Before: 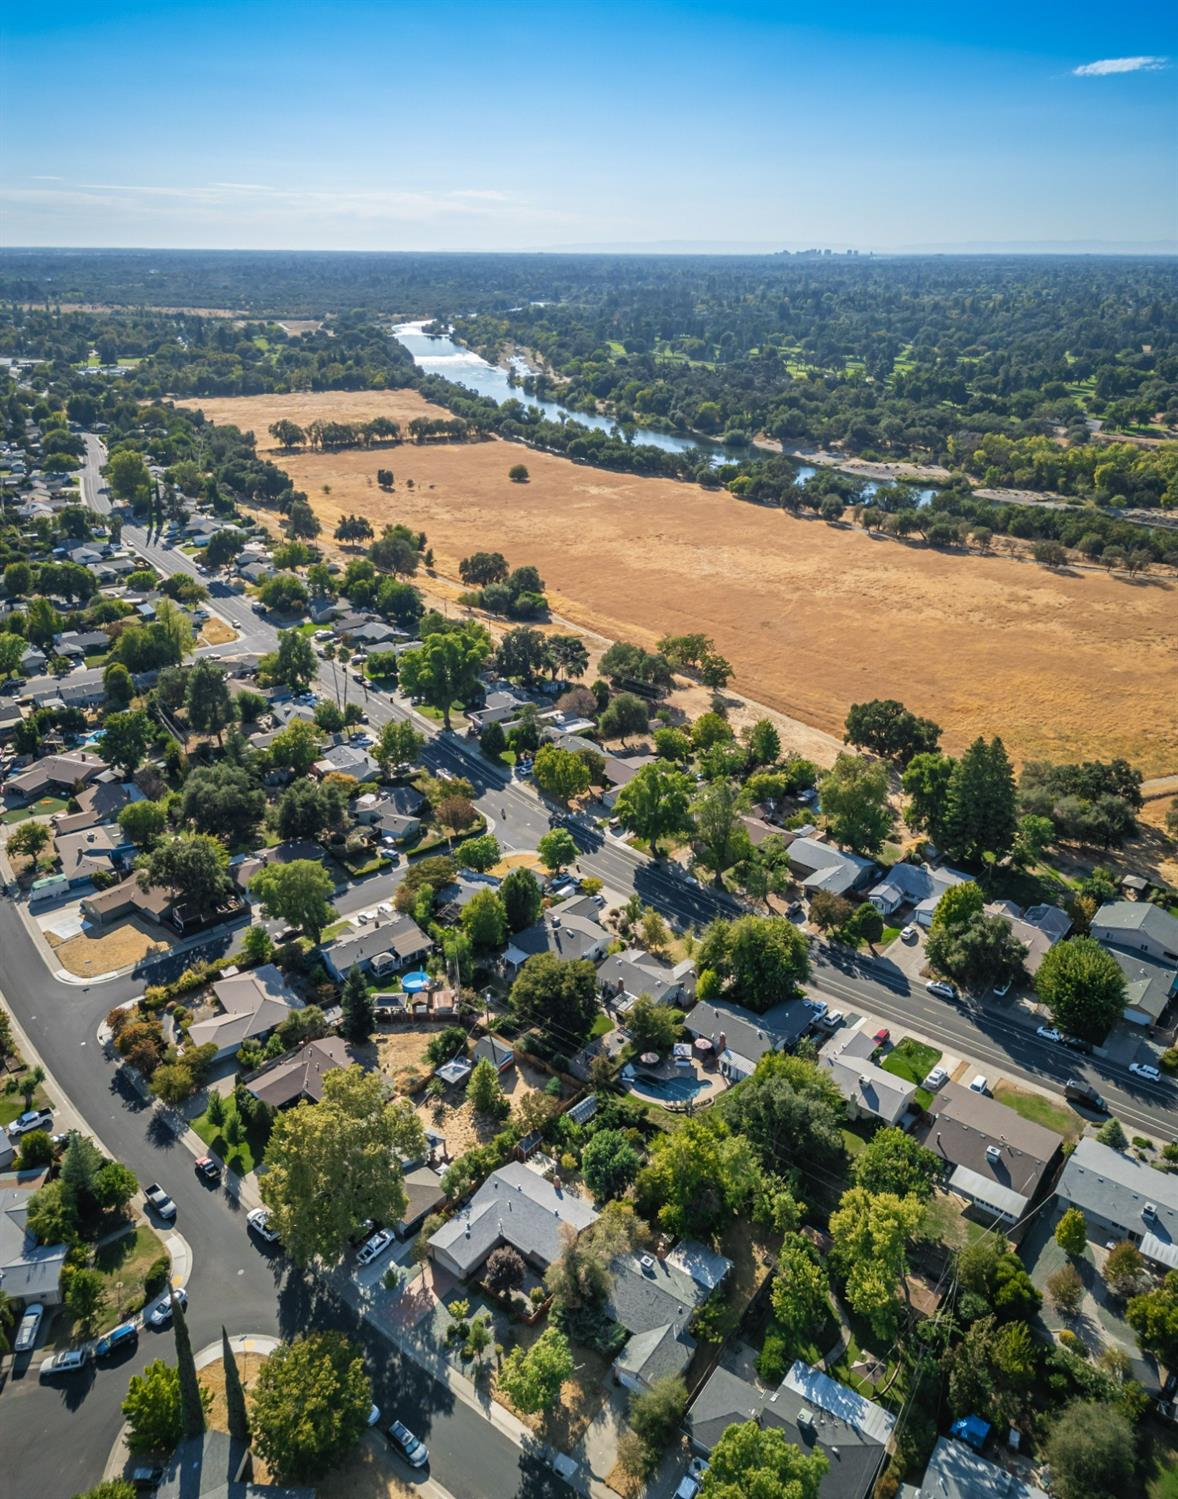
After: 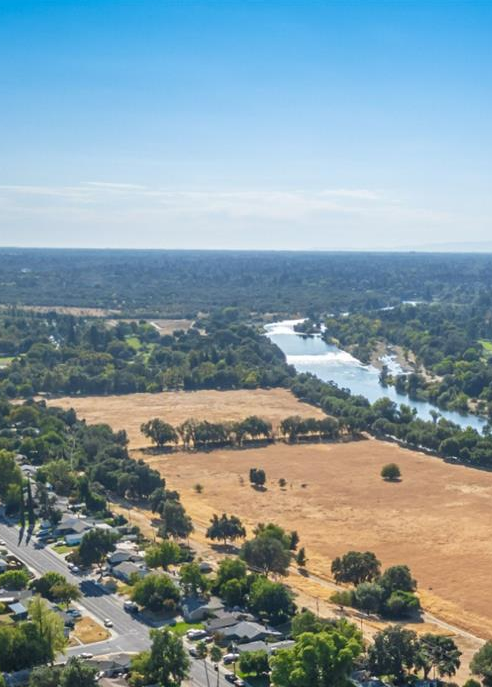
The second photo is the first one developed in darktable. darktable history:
crop and rotate: left 10.884%, top 0.1%, right 47.27%, bottom 54.039%
